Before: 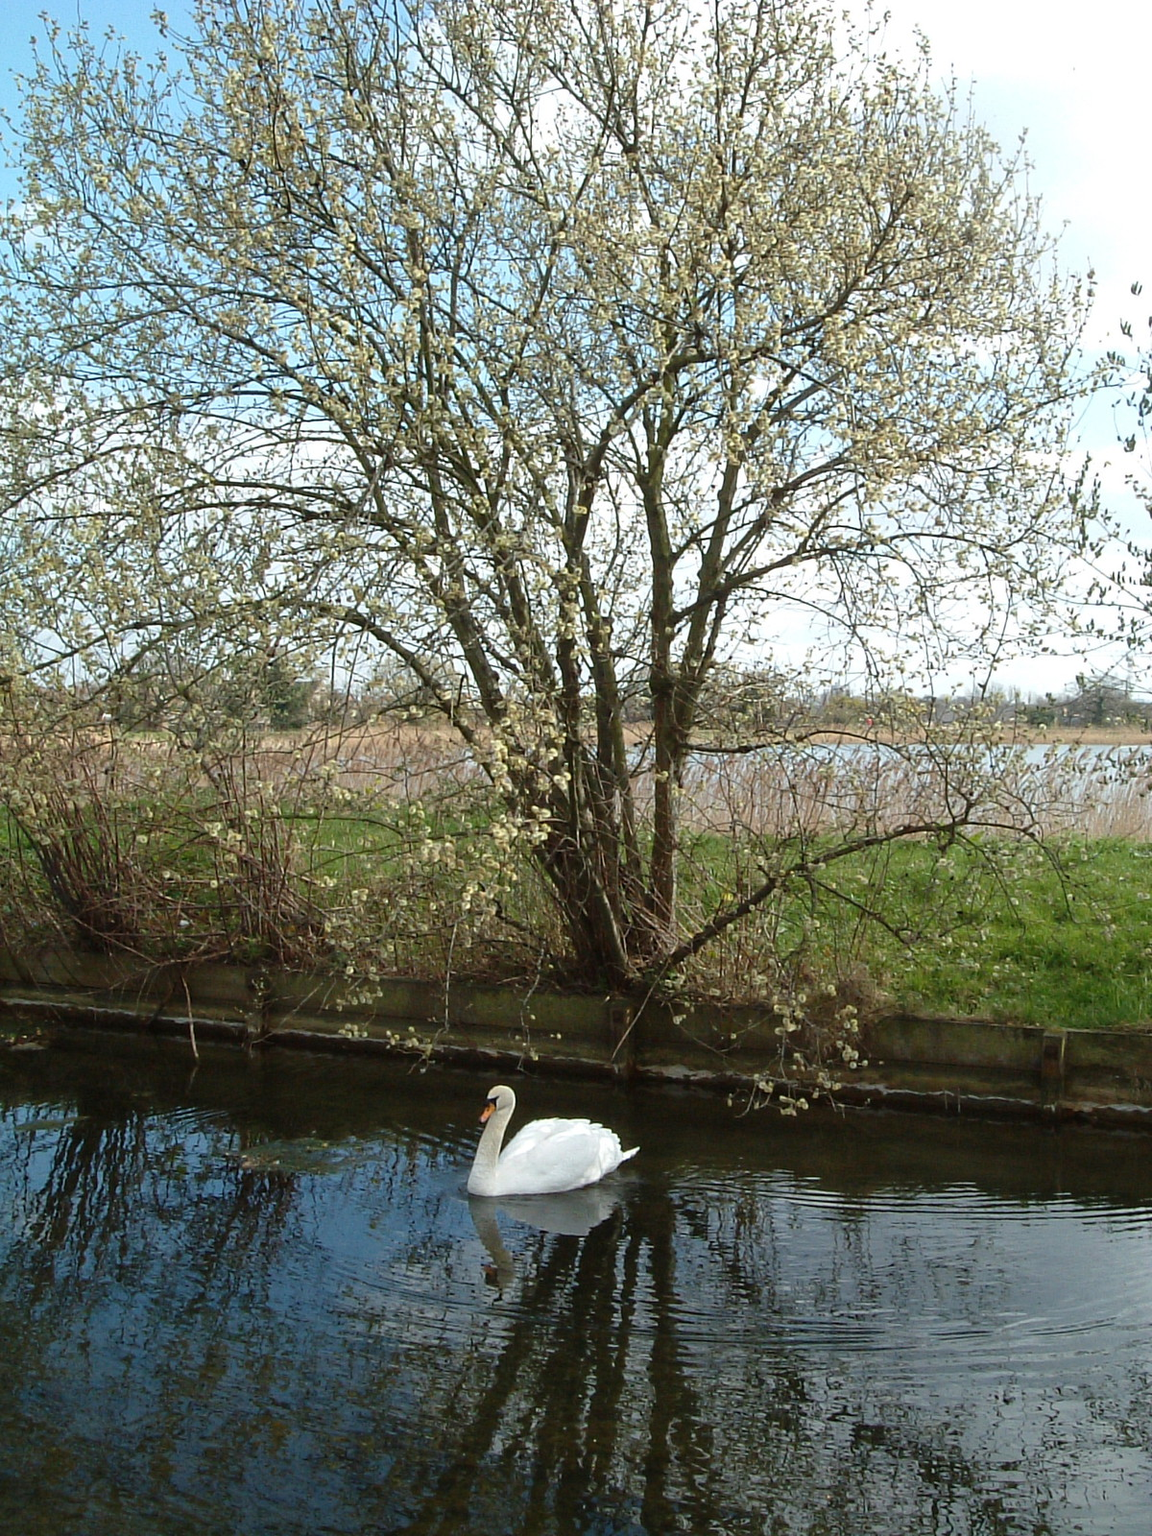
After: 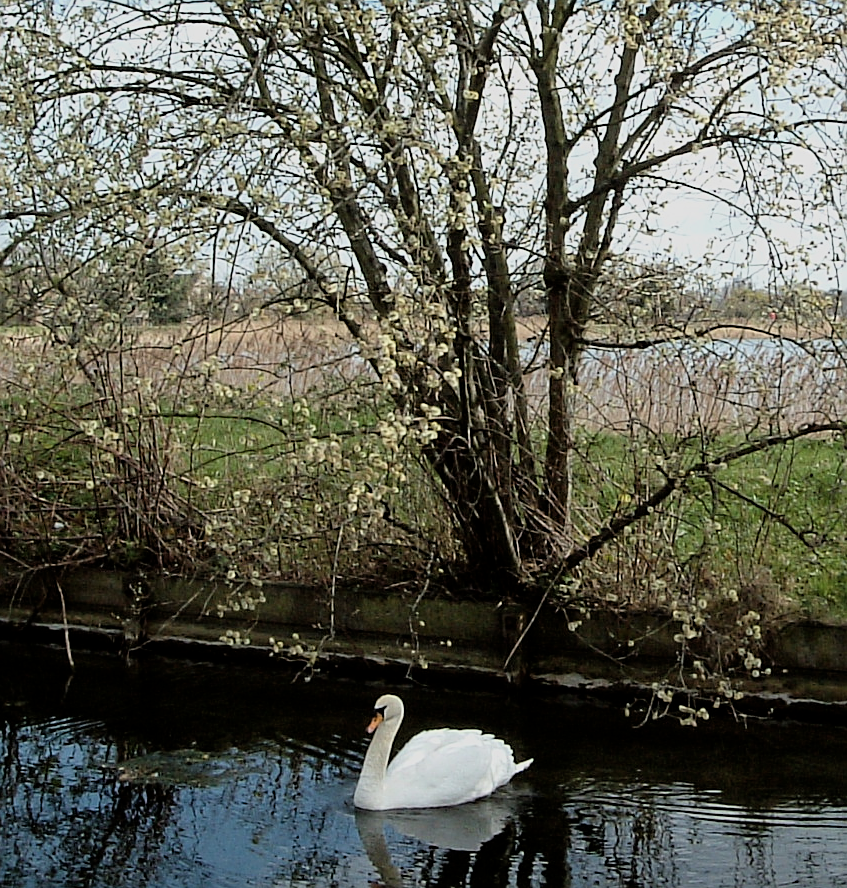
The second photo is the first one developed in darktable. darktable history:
crop: left 11.155%, top 27.29%, right 18.24%, bottom 17.172%
contrast brightness saturation: saturation -0.093
filmic rgb: black relative exposure -7.74 EV, white relative exposure 4.43 EV, target black luminance 0%, hardness 3.75, latitude 50.79%, contrast 1.071, highlights saturation mix 9.93%, shadows ↔ highlights balance -0.258%, color science v6 (2022)
sharpen: on, module defaults
